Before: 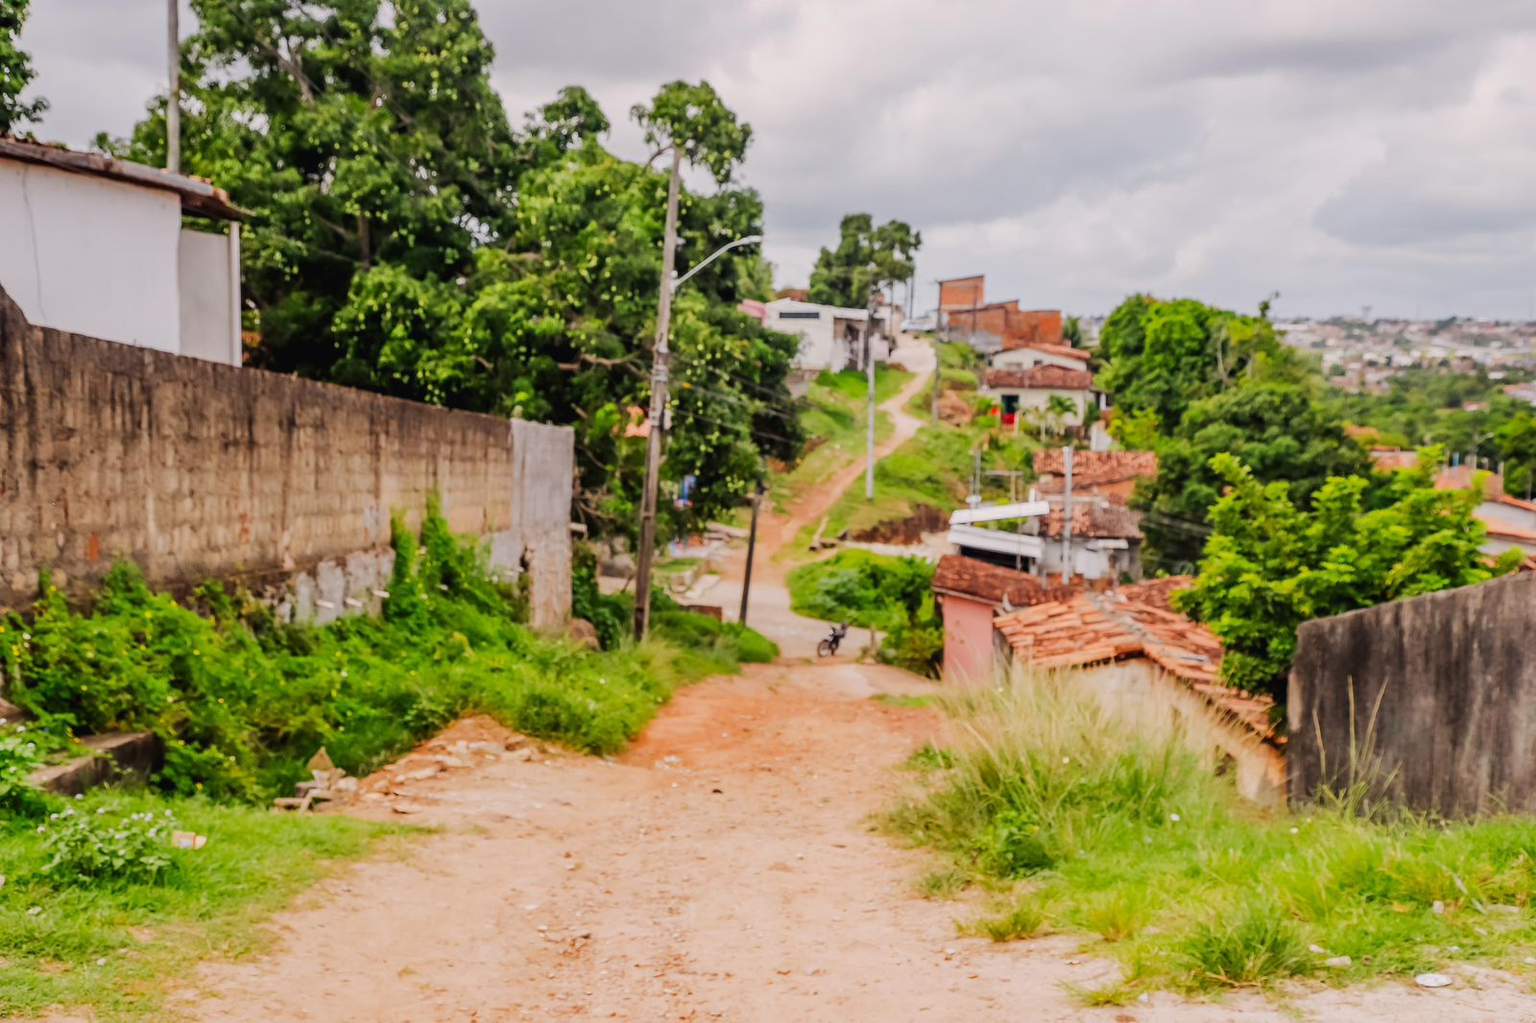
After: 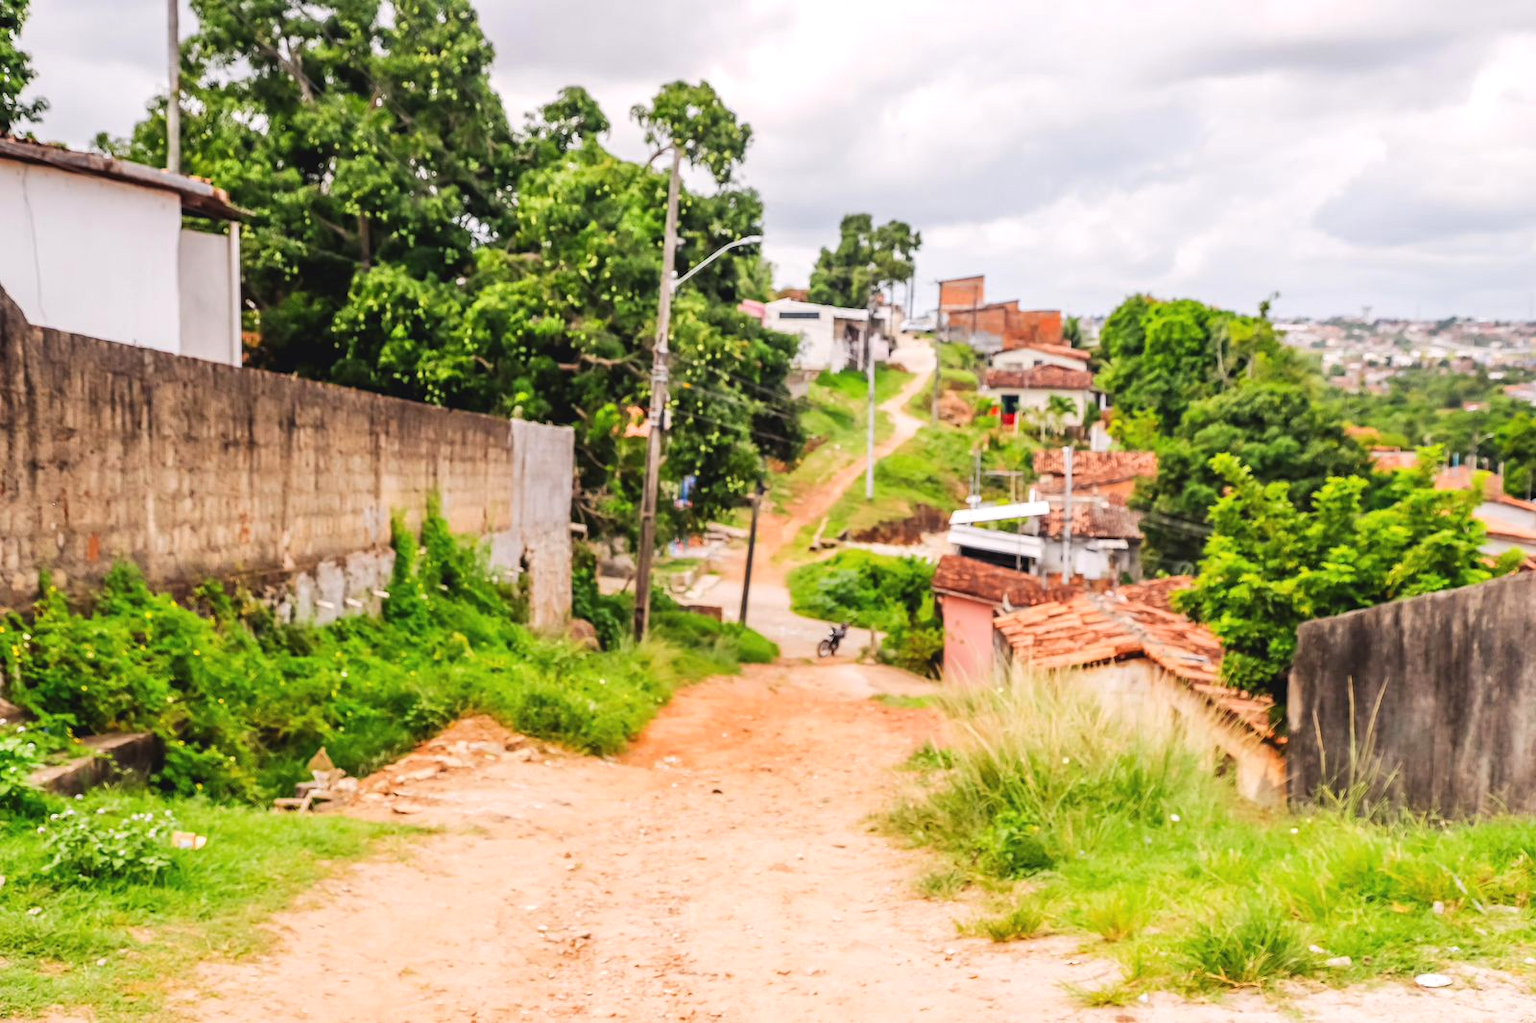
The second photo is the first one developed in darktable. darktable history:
exposure: black level correction -0.002, exposure 0.542 EV, compensate highlight preservation false
